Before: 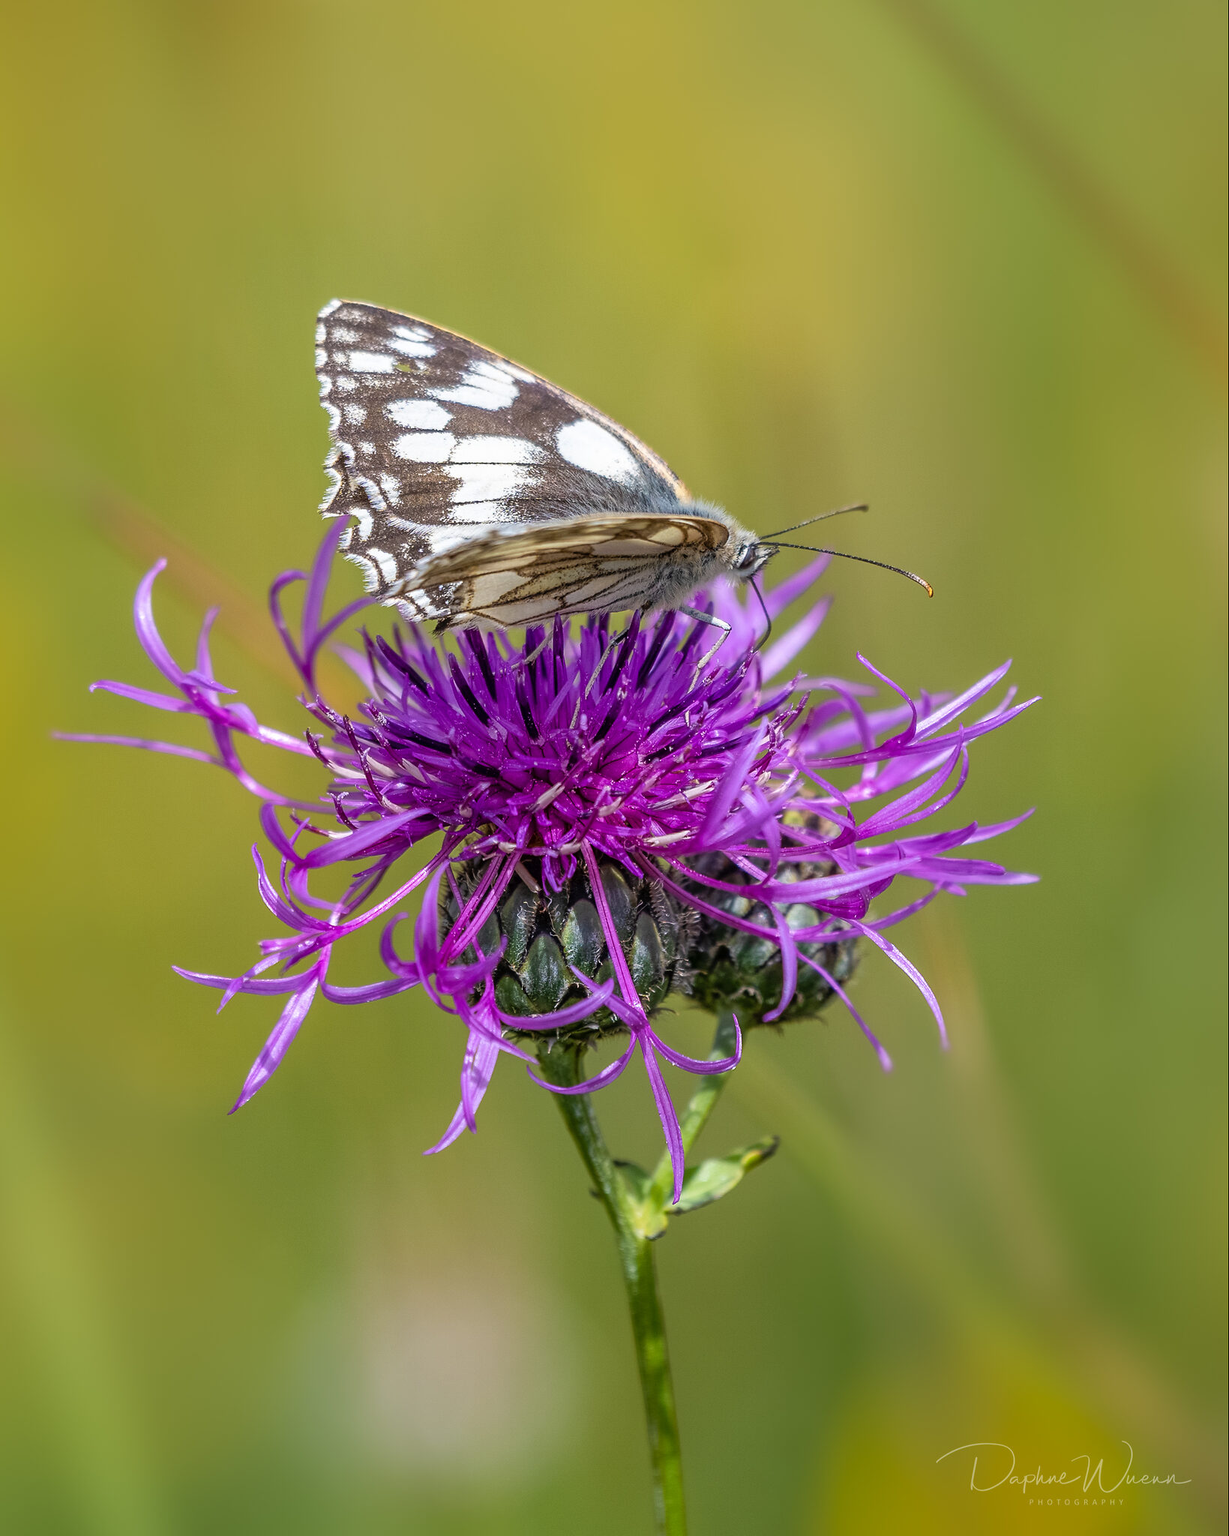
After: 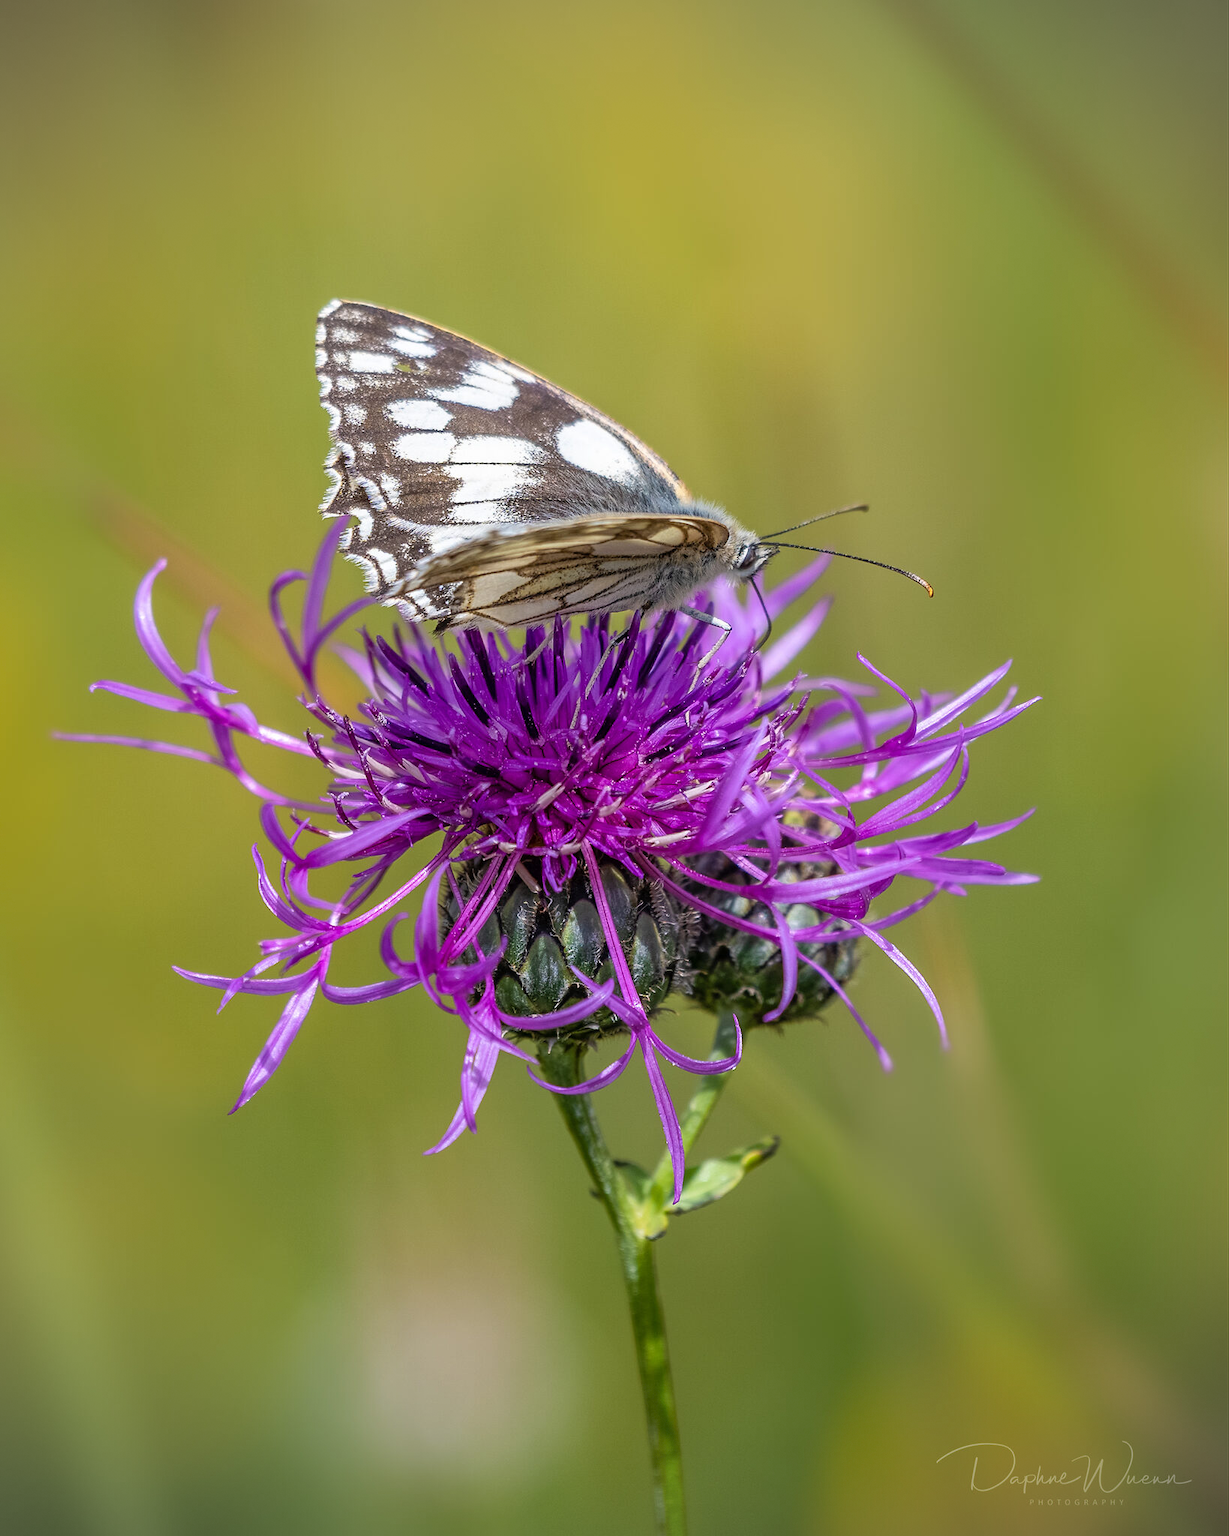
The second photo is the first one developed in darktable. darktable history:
vignetting: fall-off radius 61.16%, dithering 8-bit output
